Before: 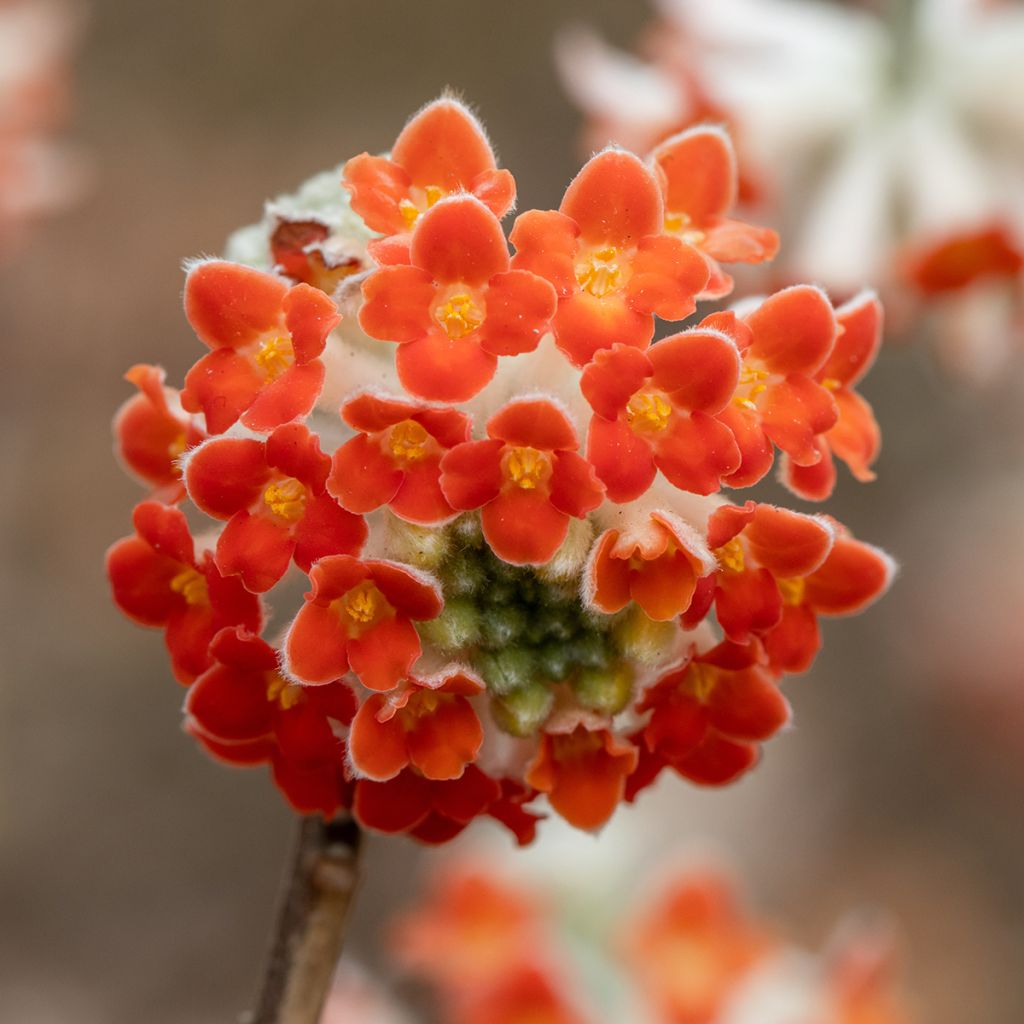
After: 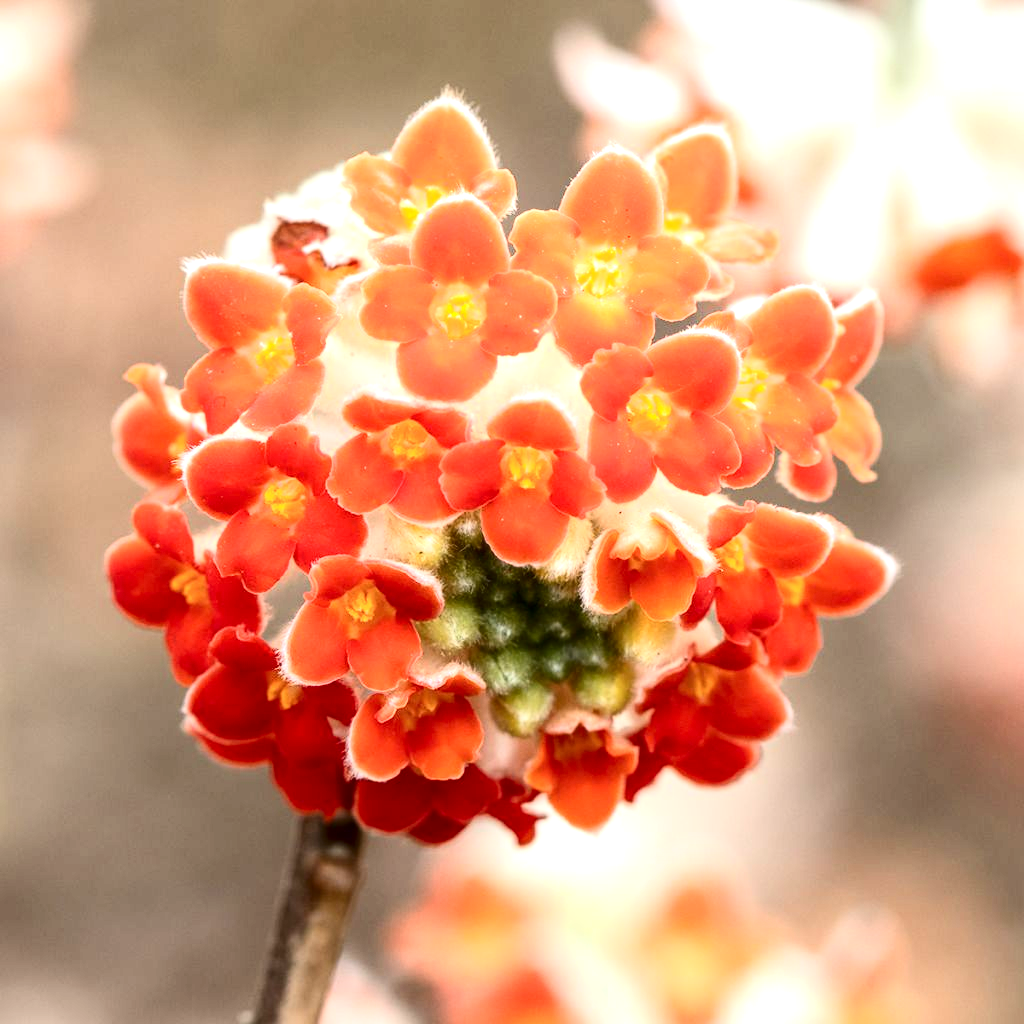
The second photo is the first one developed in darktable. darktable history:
exposure: black level correction 0, exposure 1.199 EV, compensate exposure bias true, compensate highlight preservation false
contrast brightness saturation: contrast 0.272
